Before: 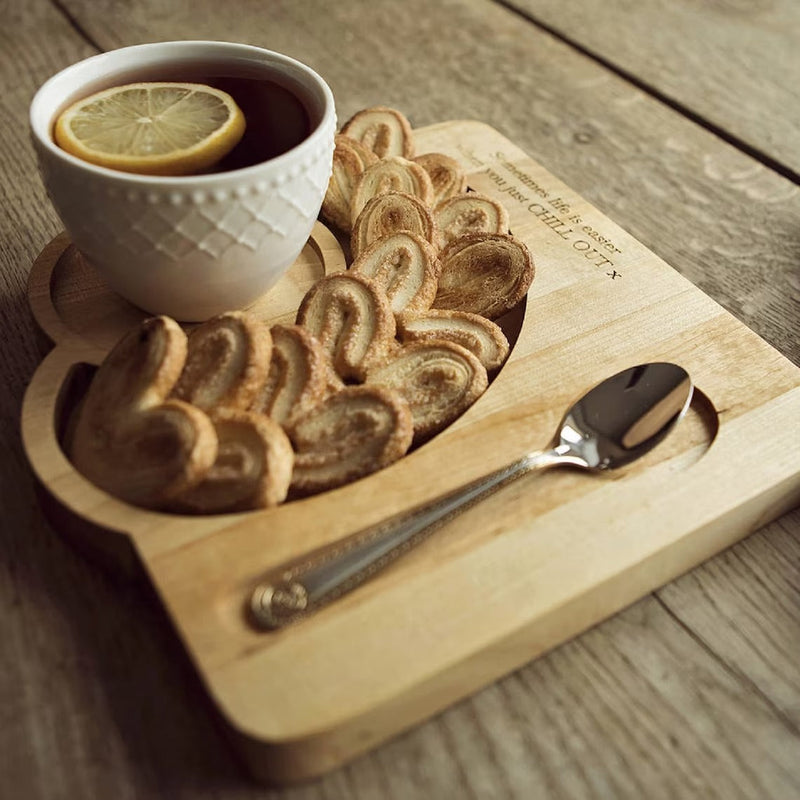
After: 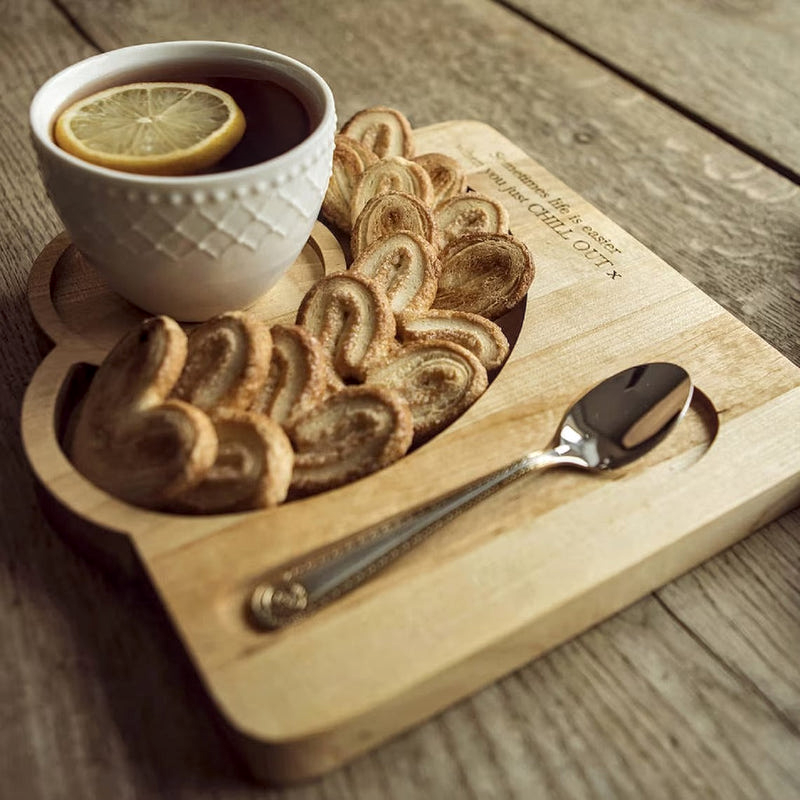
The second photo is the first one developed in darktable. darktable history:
local contrast: on, module defaults
shadows and highlights: shadows 29.44, highlights -28.83, low approximation 0.01, soften with gaussian
